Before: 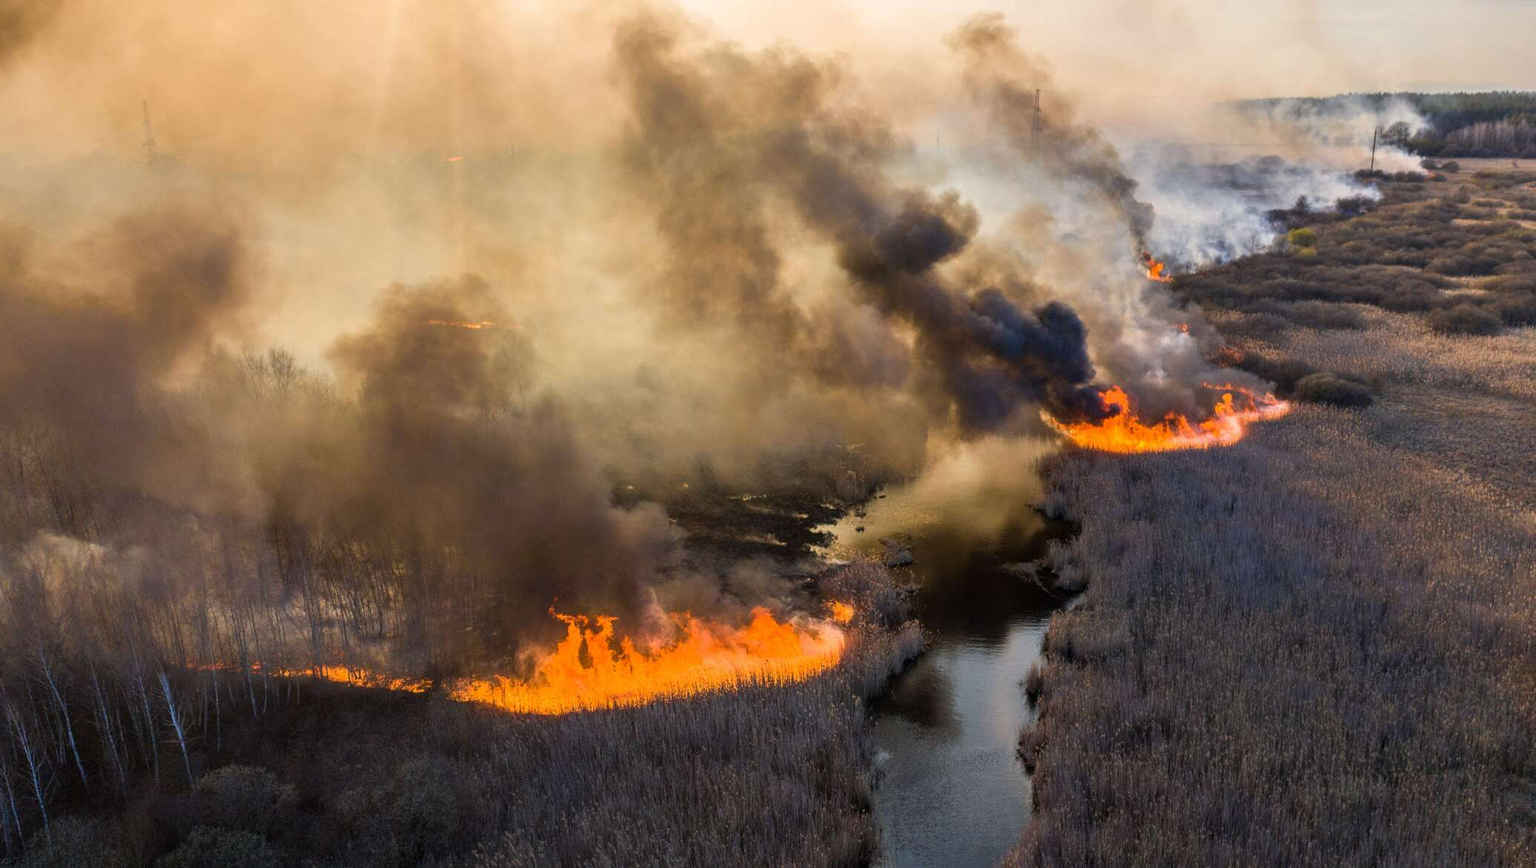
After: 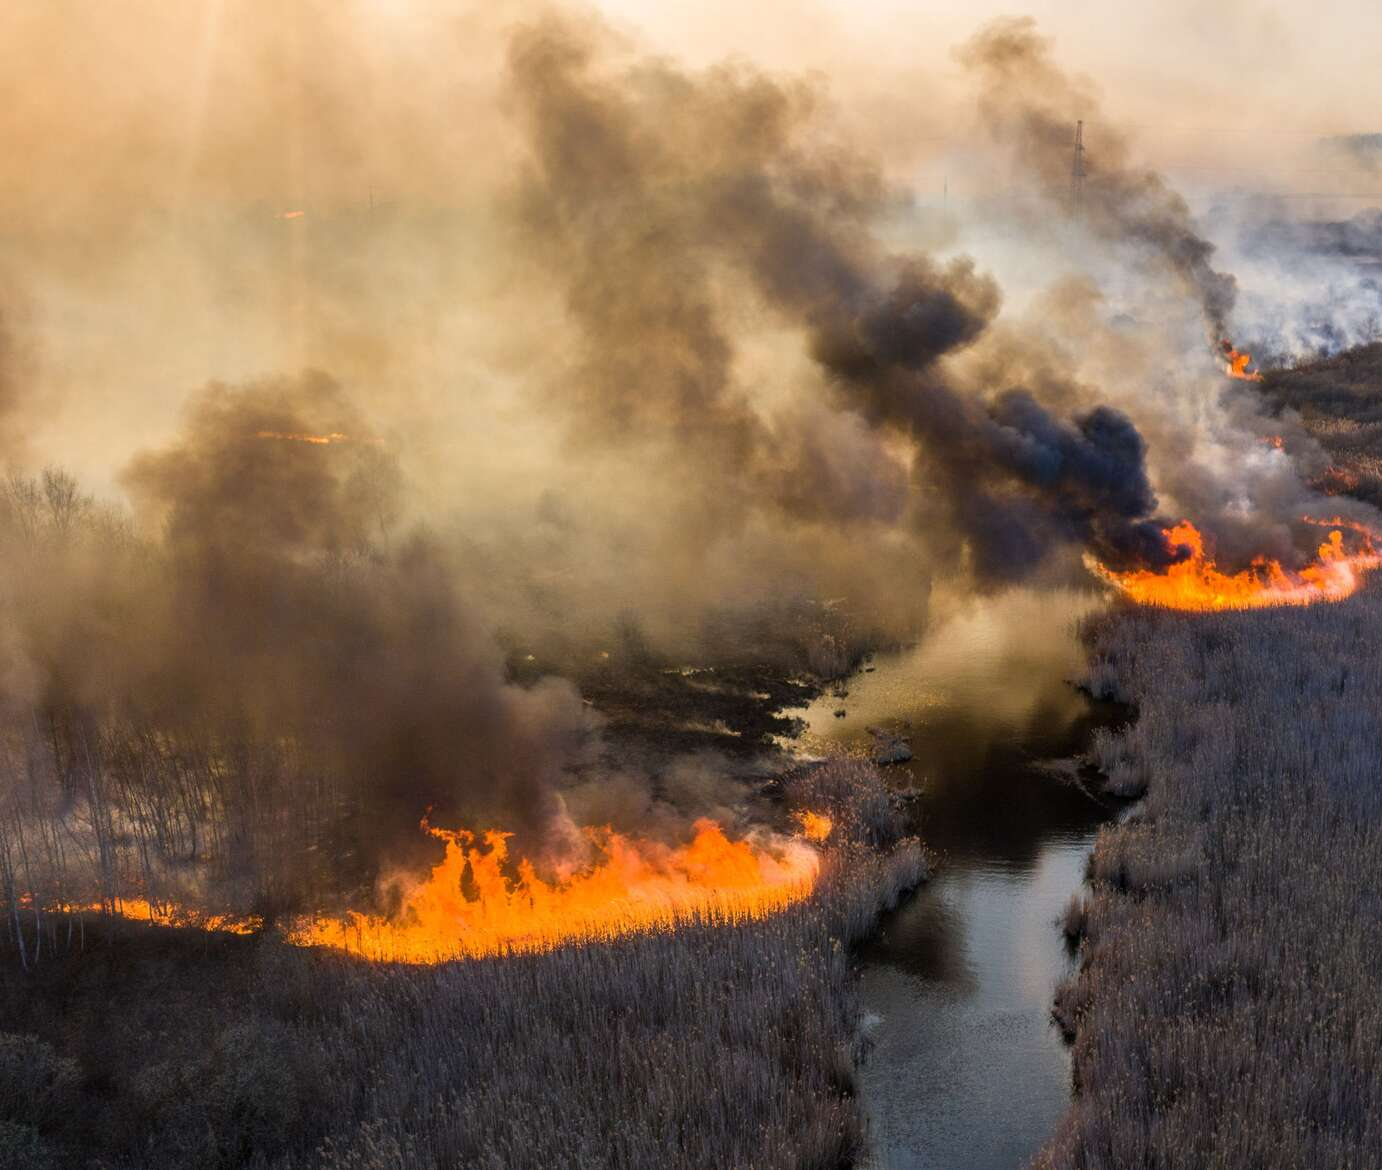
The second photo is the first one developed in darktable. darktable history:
crop and rotate: left 15.446%, right 17.836%
white balance: emerald 1
